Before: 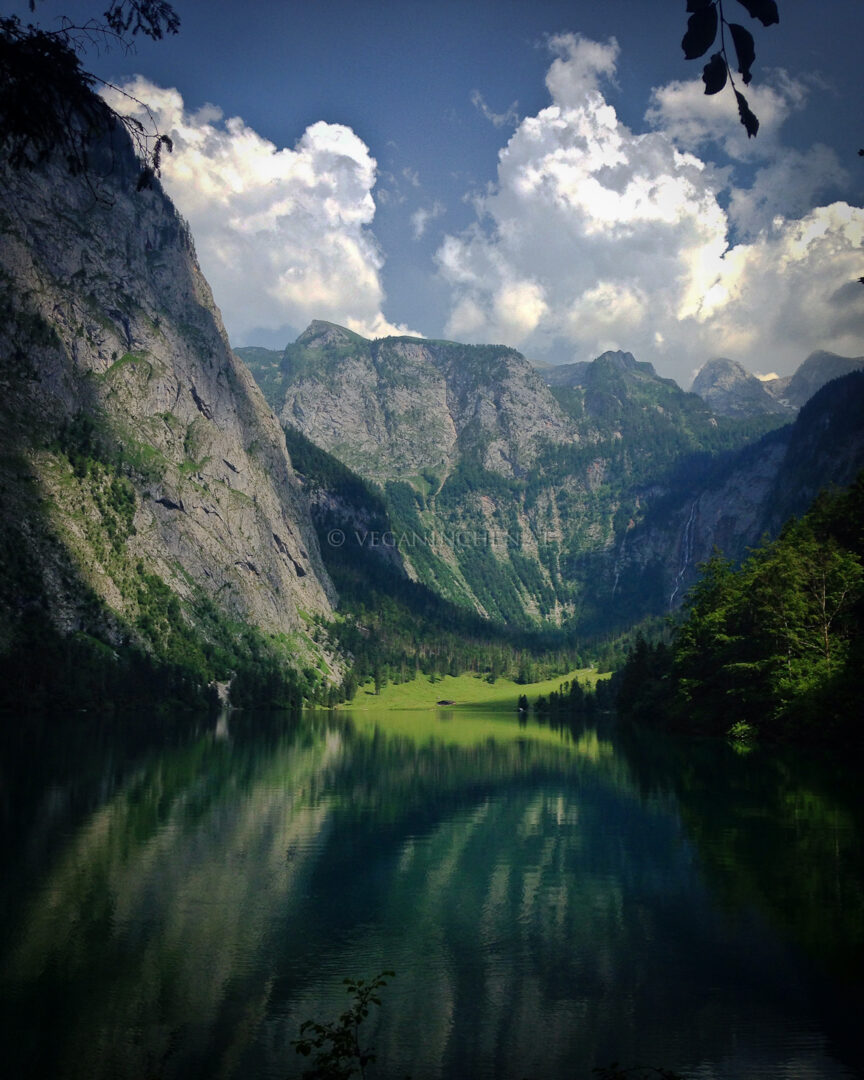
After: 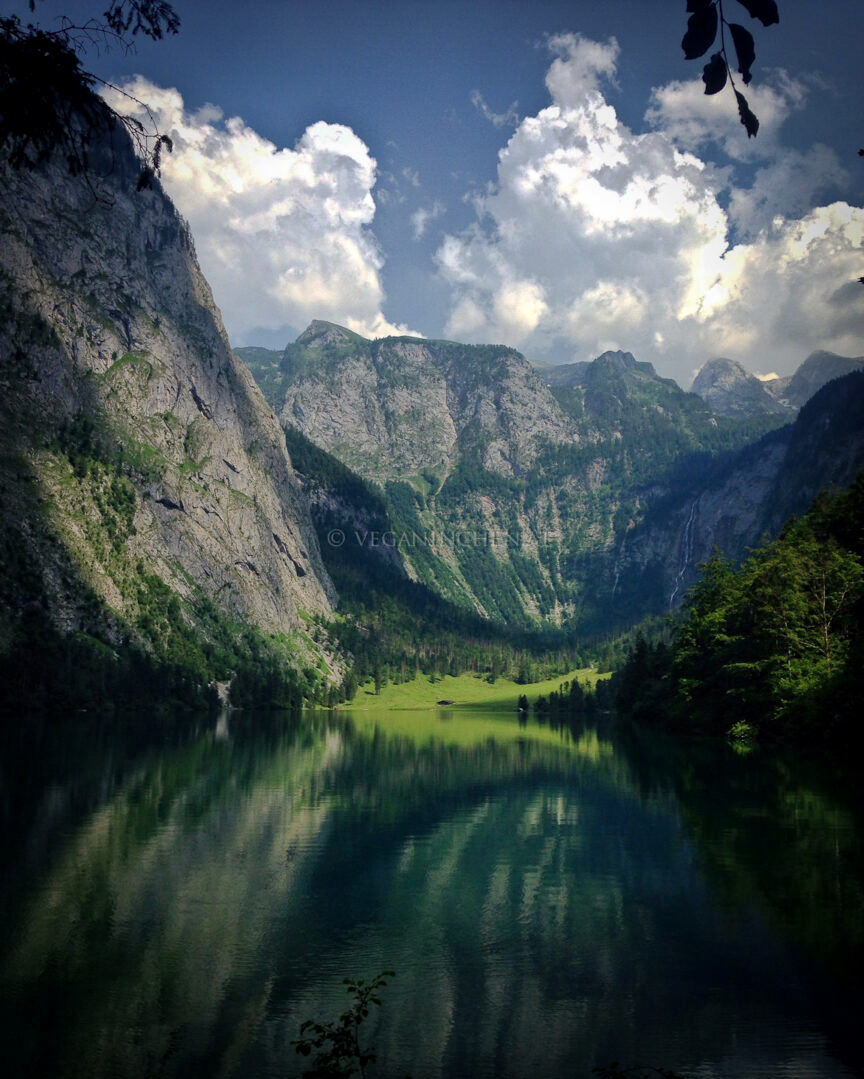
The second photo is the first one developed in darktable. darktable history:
local contrast: highlights 100%, shadows 100%, detail 120%, midtone range 0.2
white balance: emerald 1
crop: bottom 0.071%
